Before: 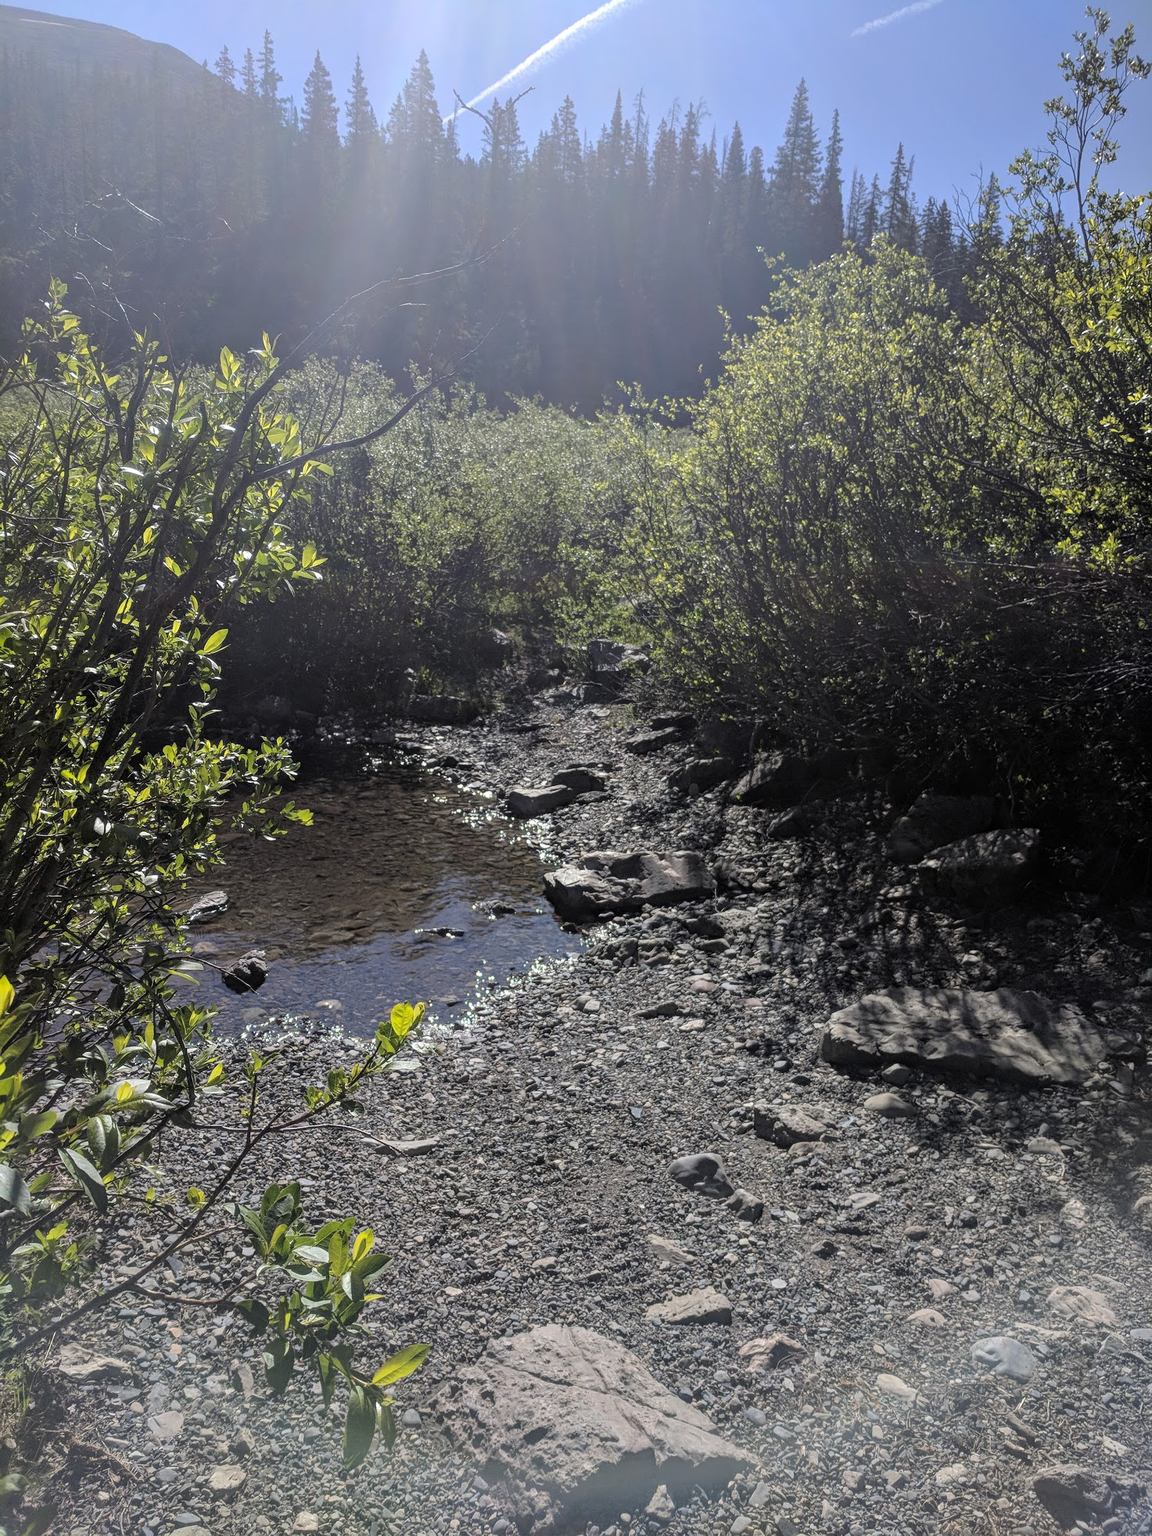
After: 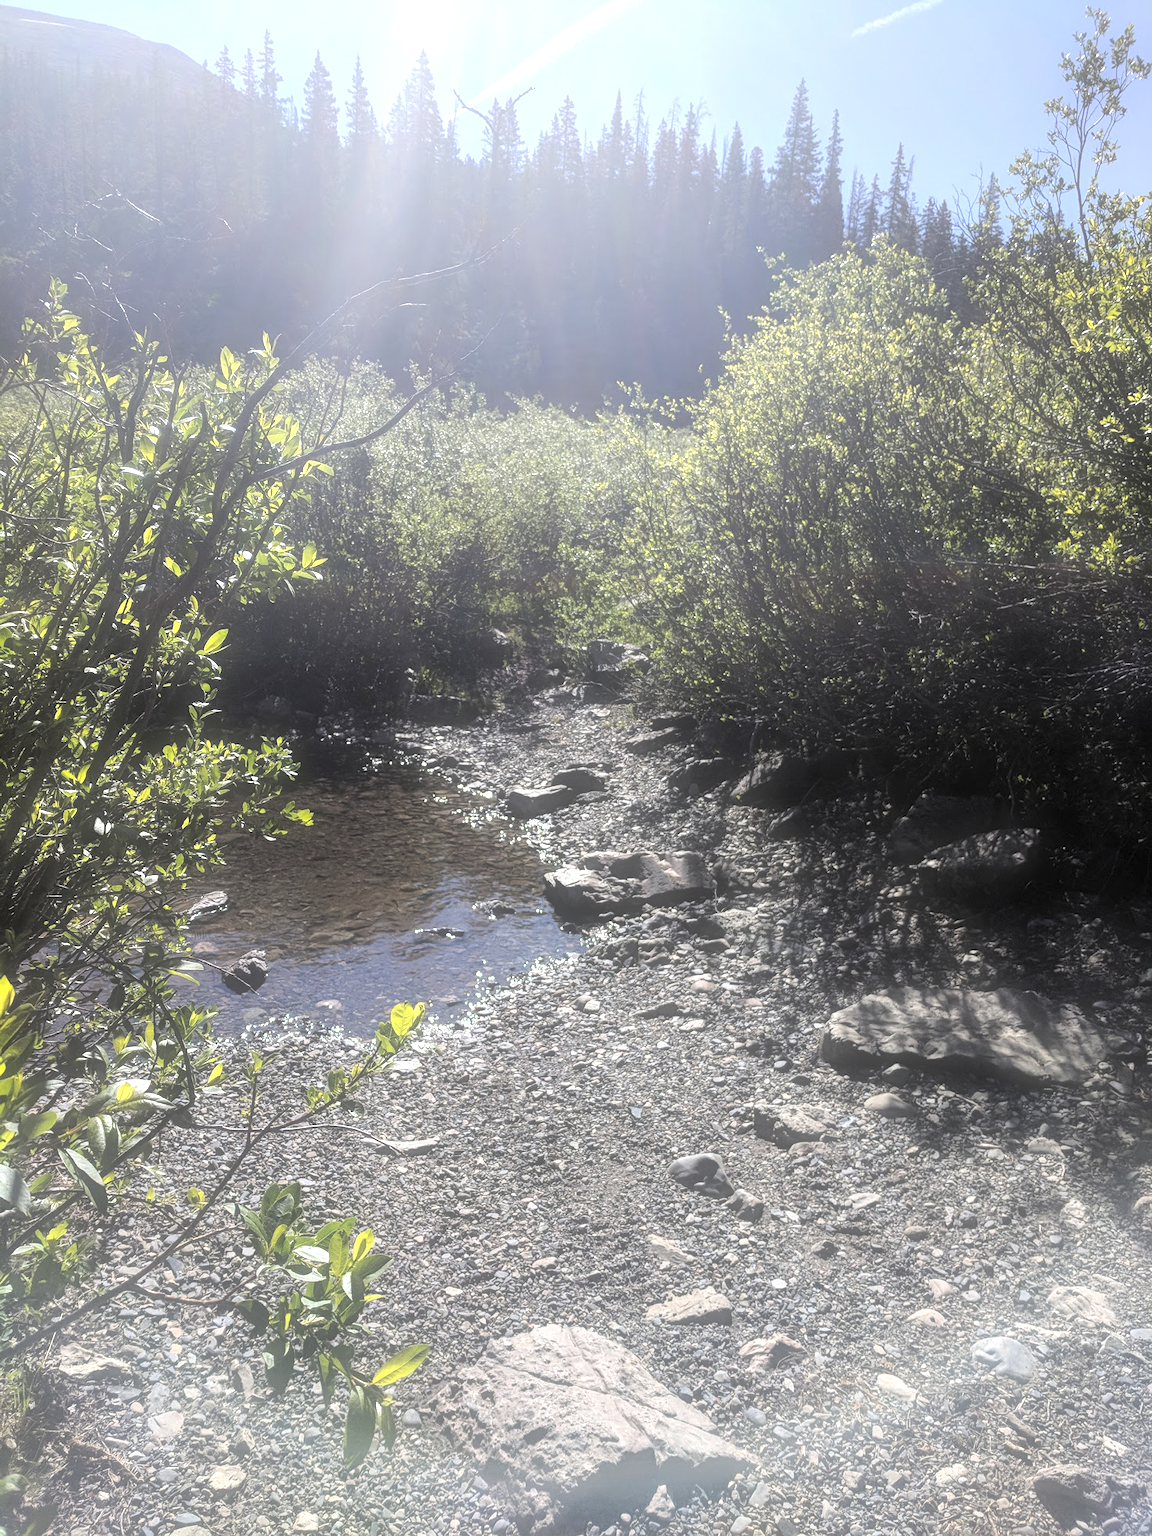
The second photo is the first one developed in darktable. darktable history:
soften: size 60.24%, saturation 65.46%, brightness 0.506 EV, mix 25.7%
tone equalizer: on, module defaults
exposure: exposure 0.943 EV, compensate highlight preservation false
